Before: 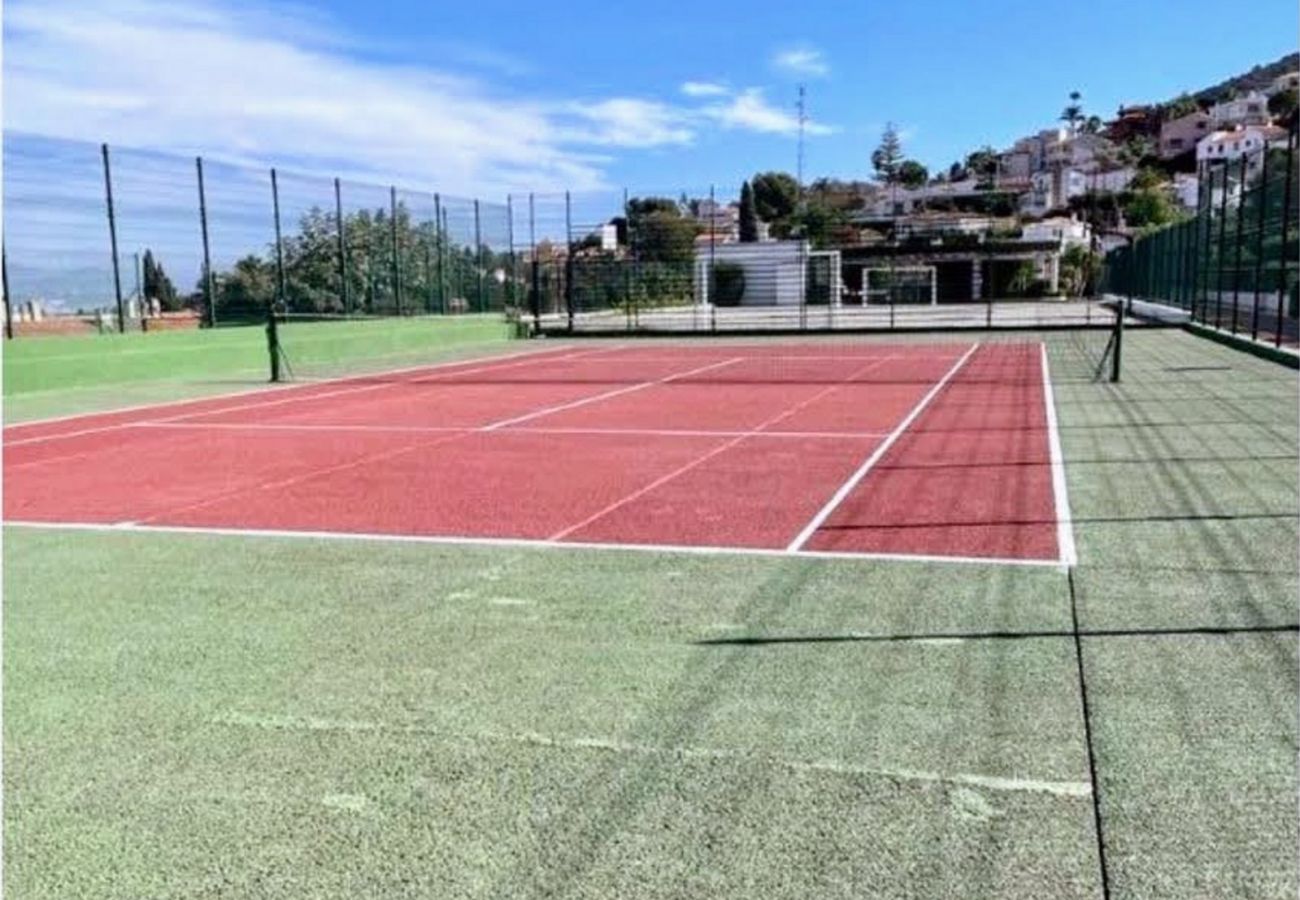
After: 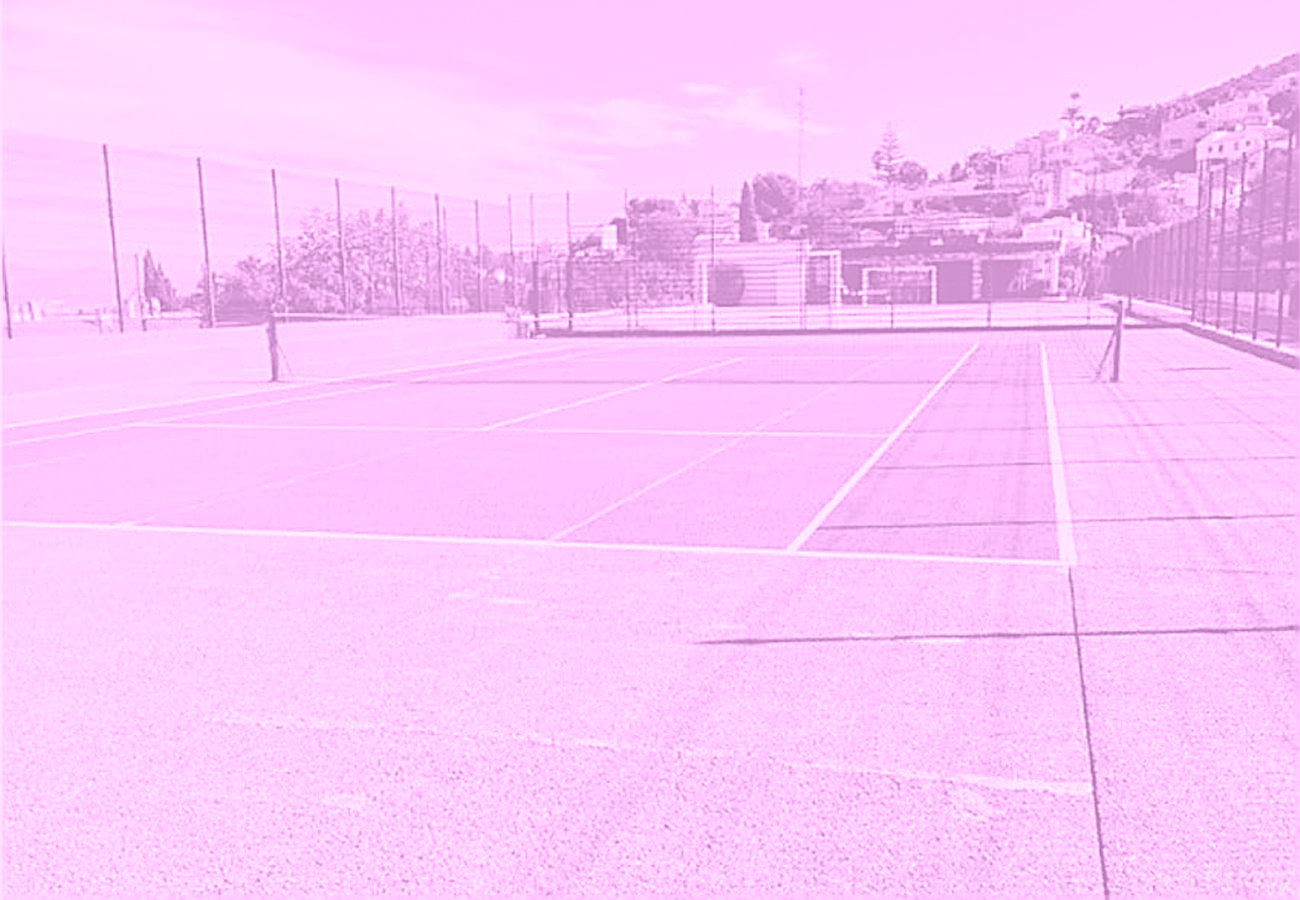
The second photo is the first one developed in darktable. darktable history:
sharpen: amount 2
colorize: hue 331.2°, saturation 75%, source mix 30.28%, lightness 70.52%, version 1
